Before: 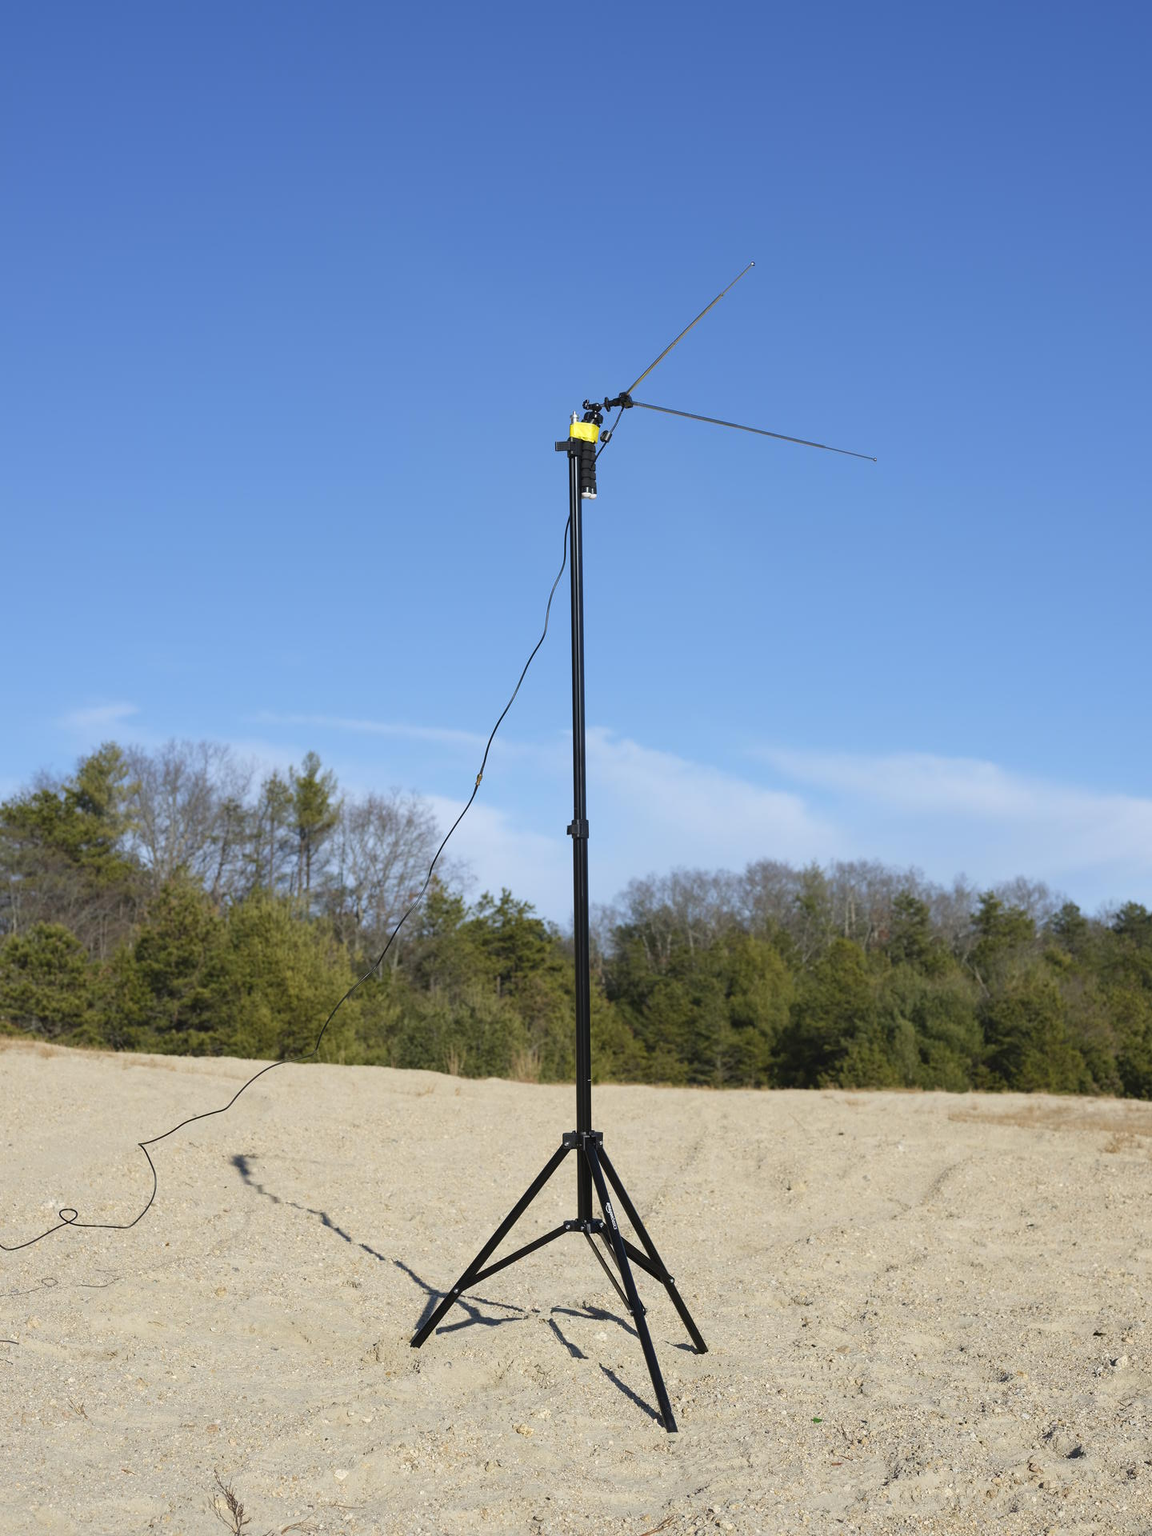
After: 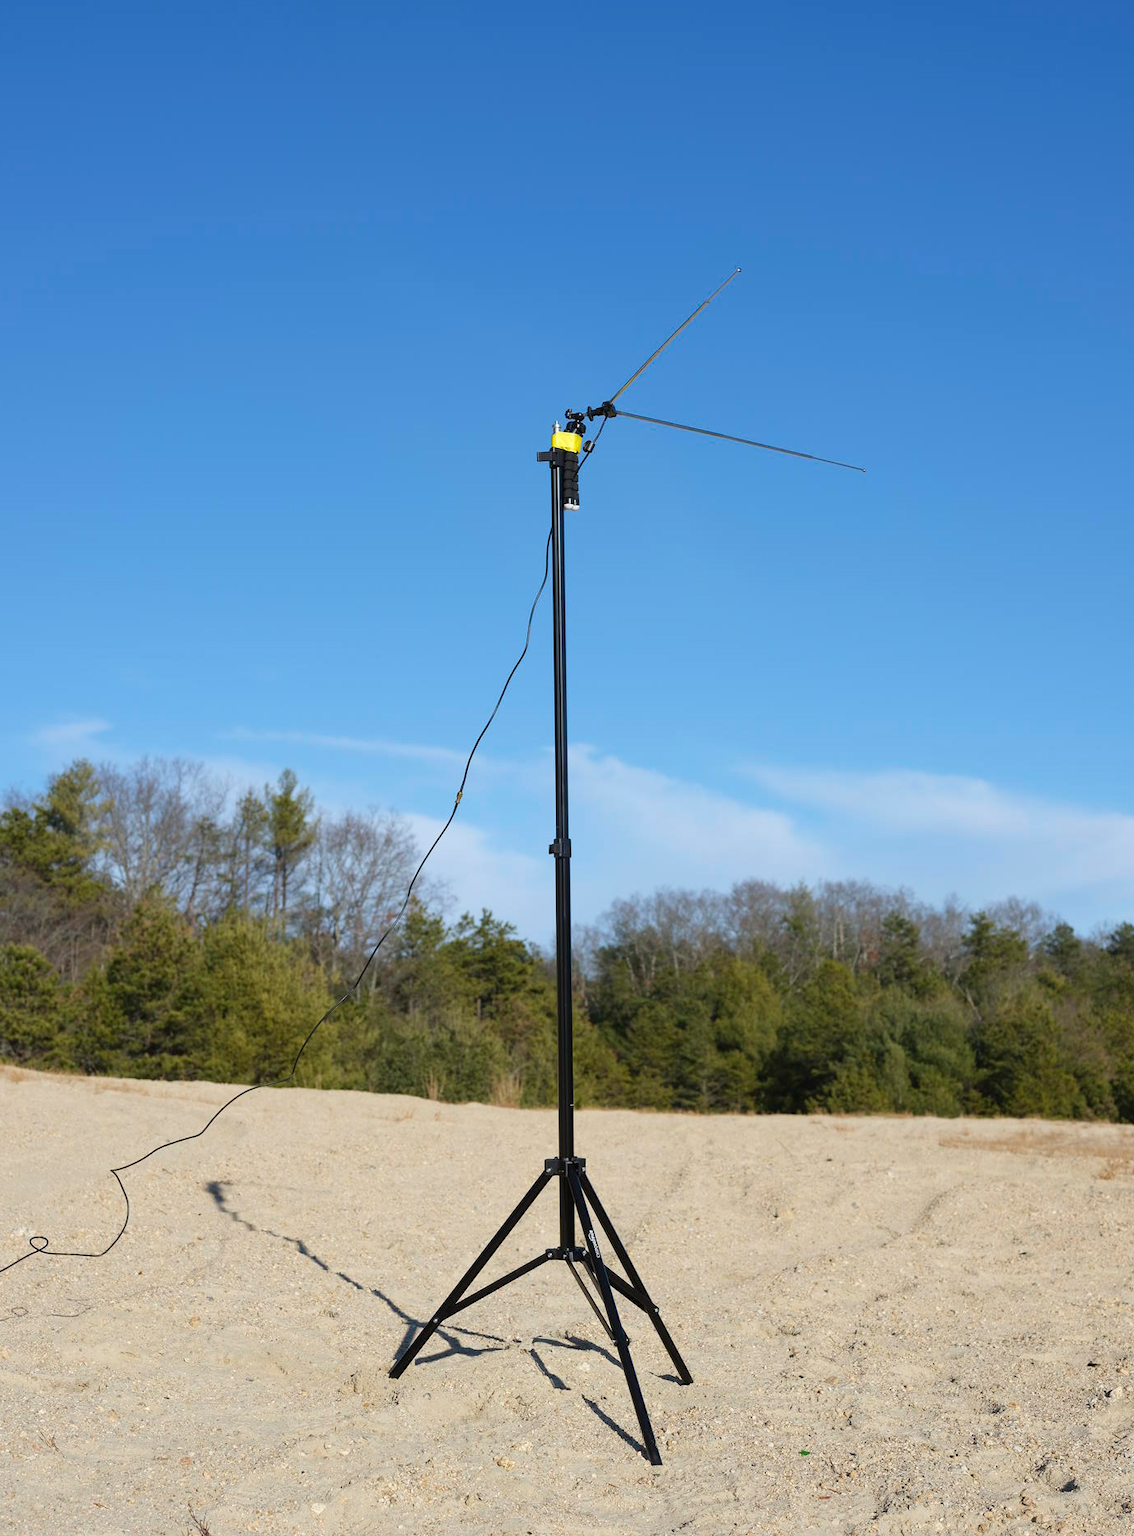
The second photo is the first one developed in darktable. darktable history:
crop and rotate: left 2.676%, right 1.031%, bottom 2.223%
